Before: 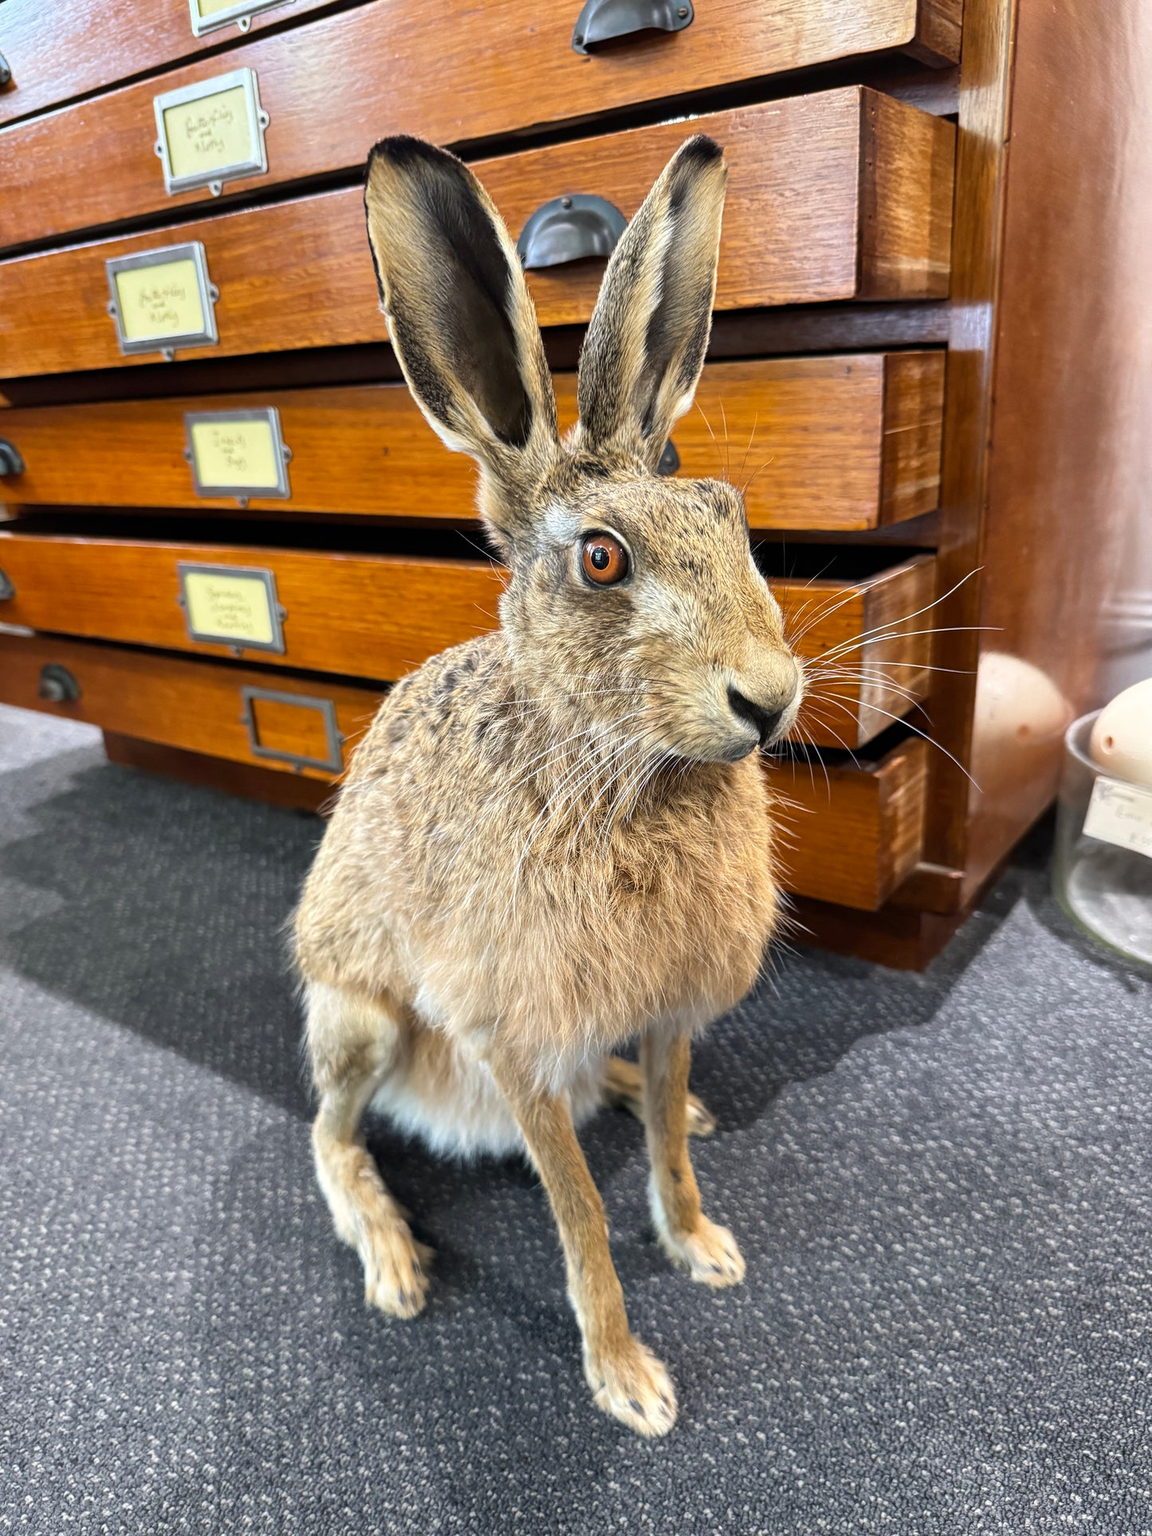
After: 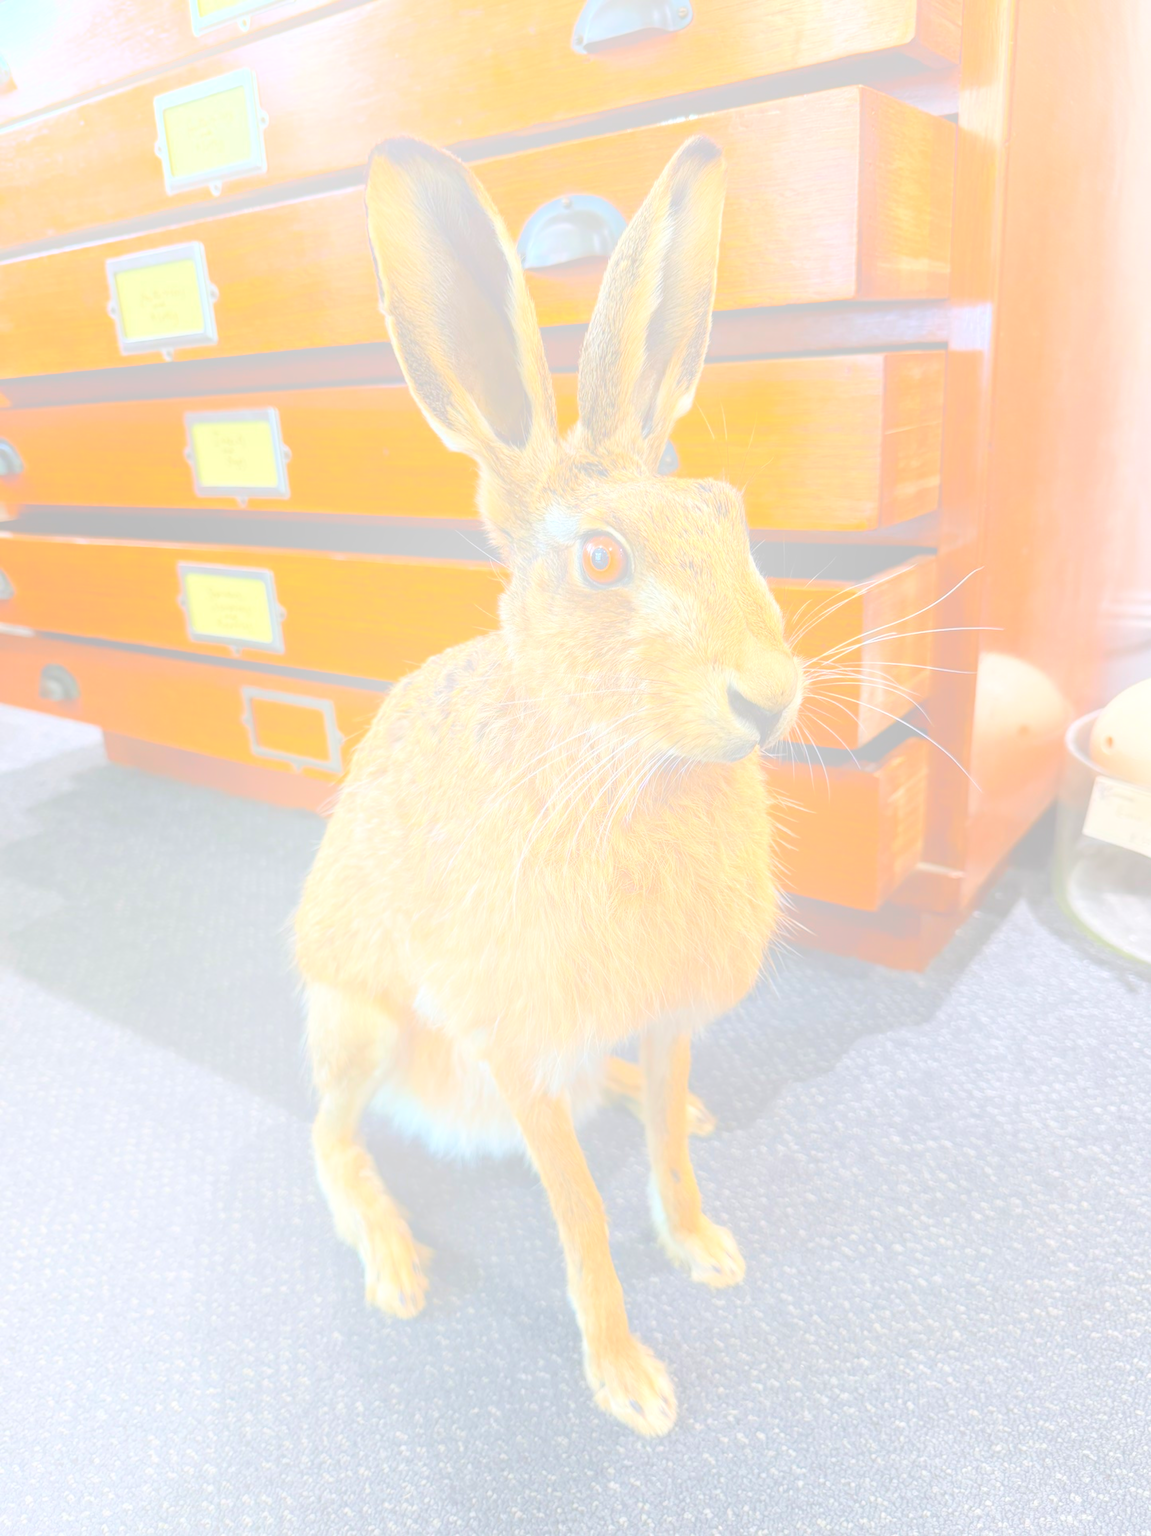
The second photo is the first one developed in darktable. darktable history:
bloom: size 70%, threshold 25%, strength 70%
